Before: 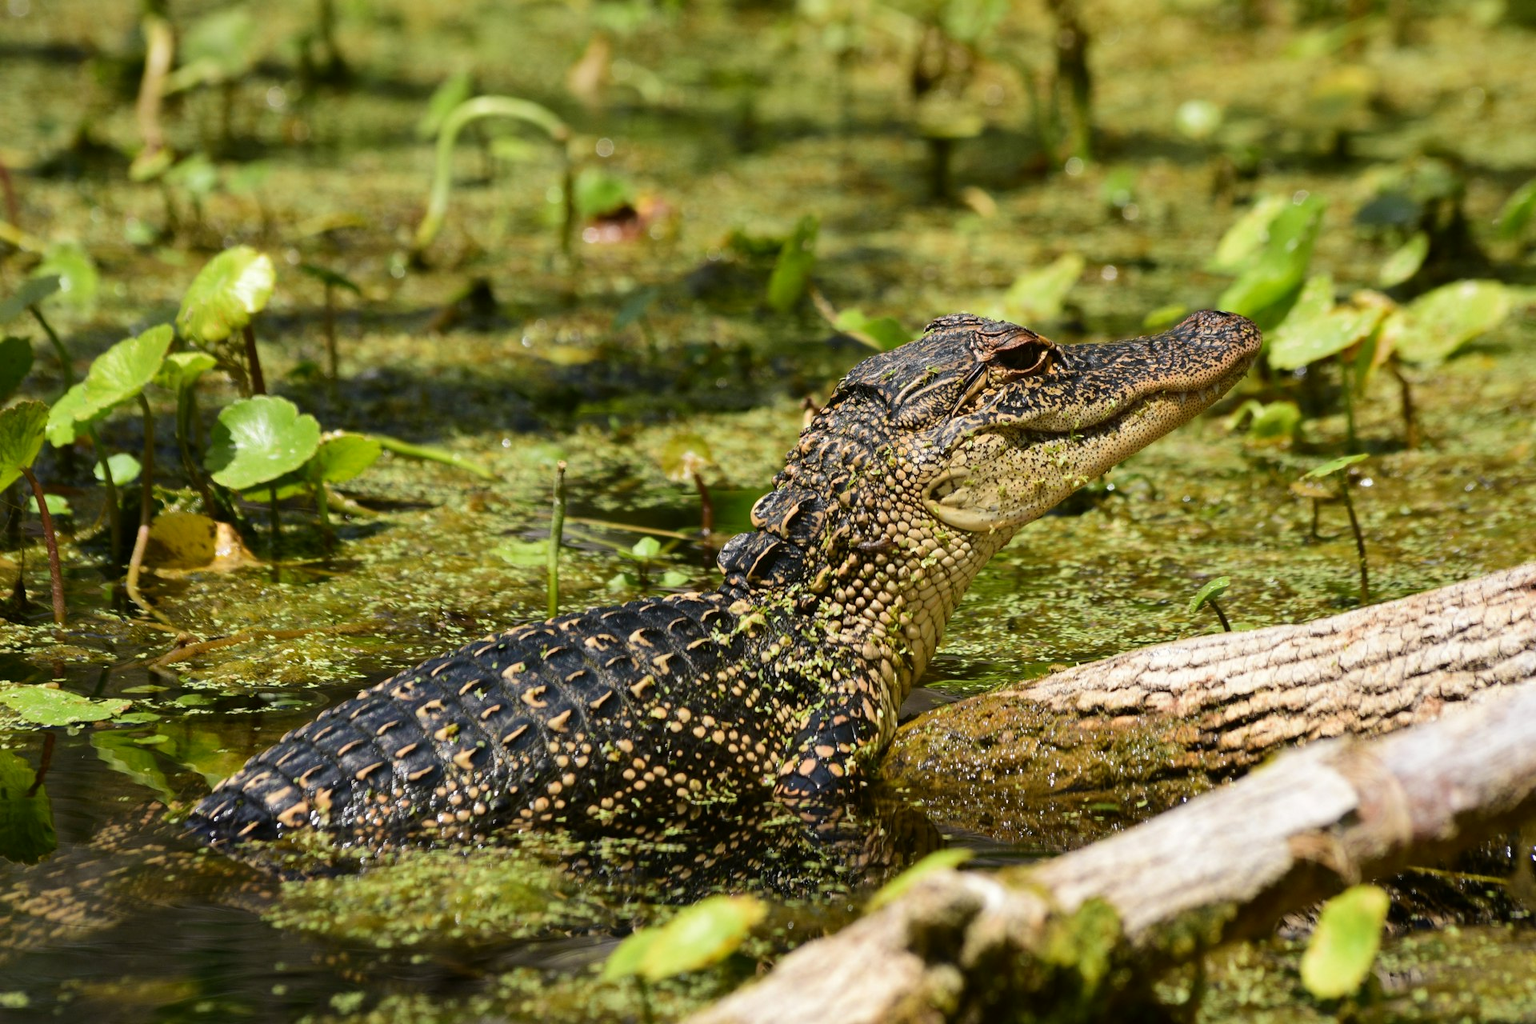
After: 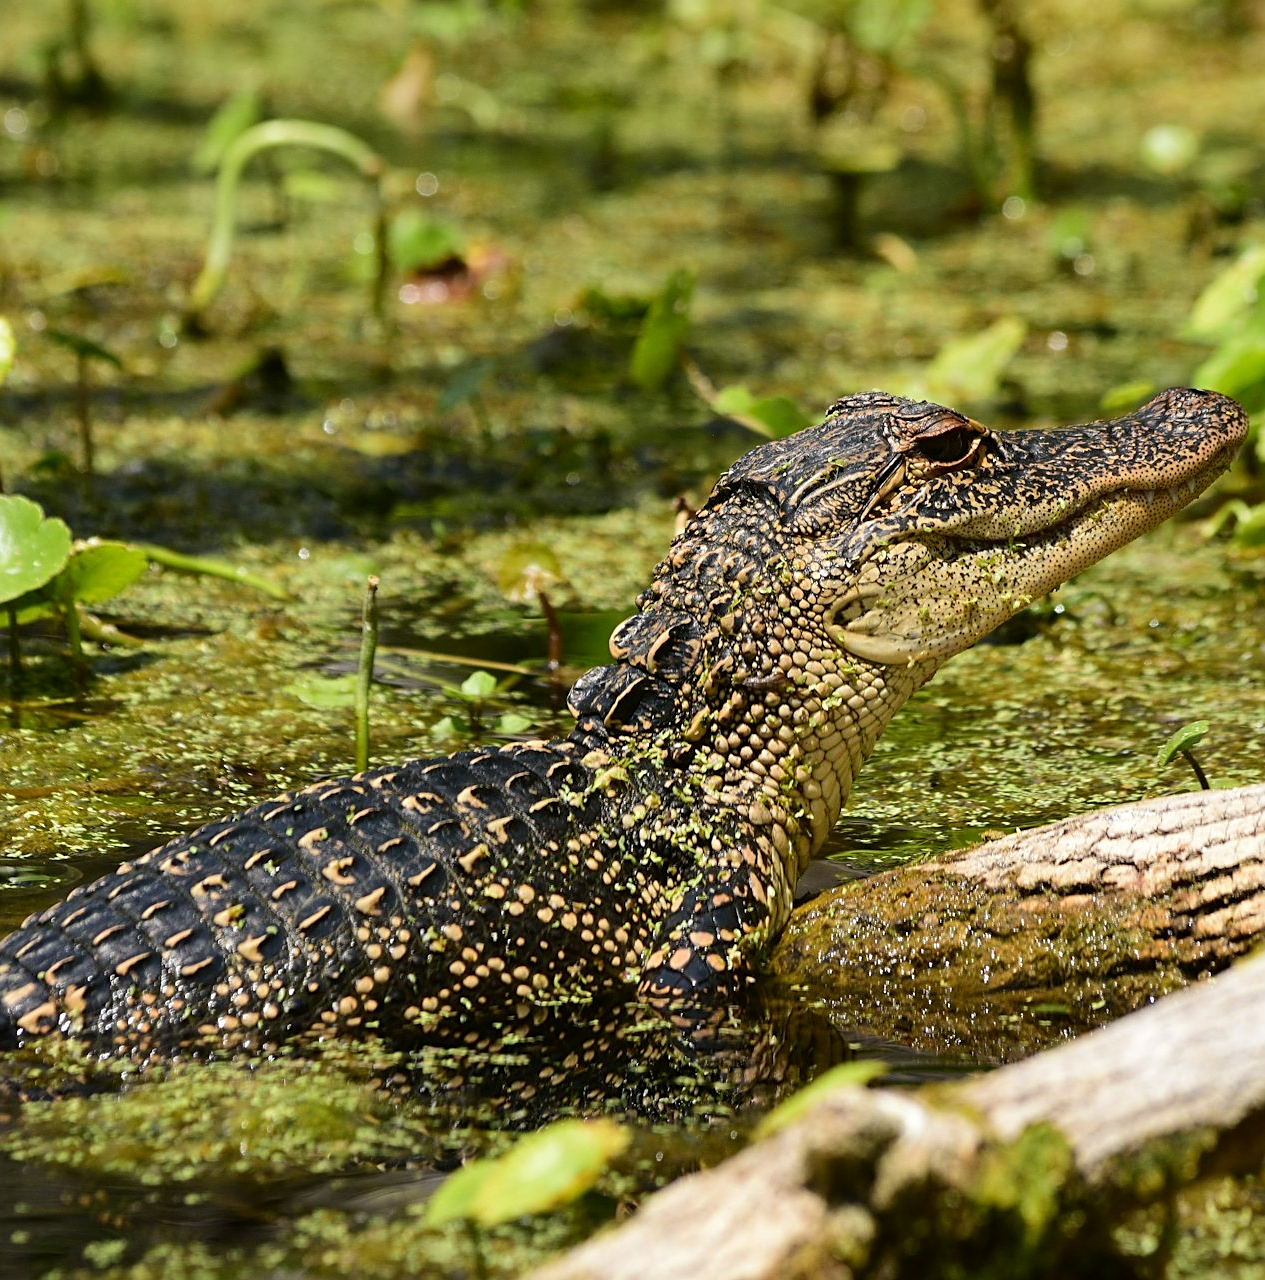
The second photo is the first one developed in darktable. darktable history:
sharpen: on, module defaults
shadows and highlights: radius 91.21, shadows -15.04, white point adjustment 0.201, highlights 31.17, compress 48.67%, soften with gaussian
crop: left 17.169%, right 16.937%
